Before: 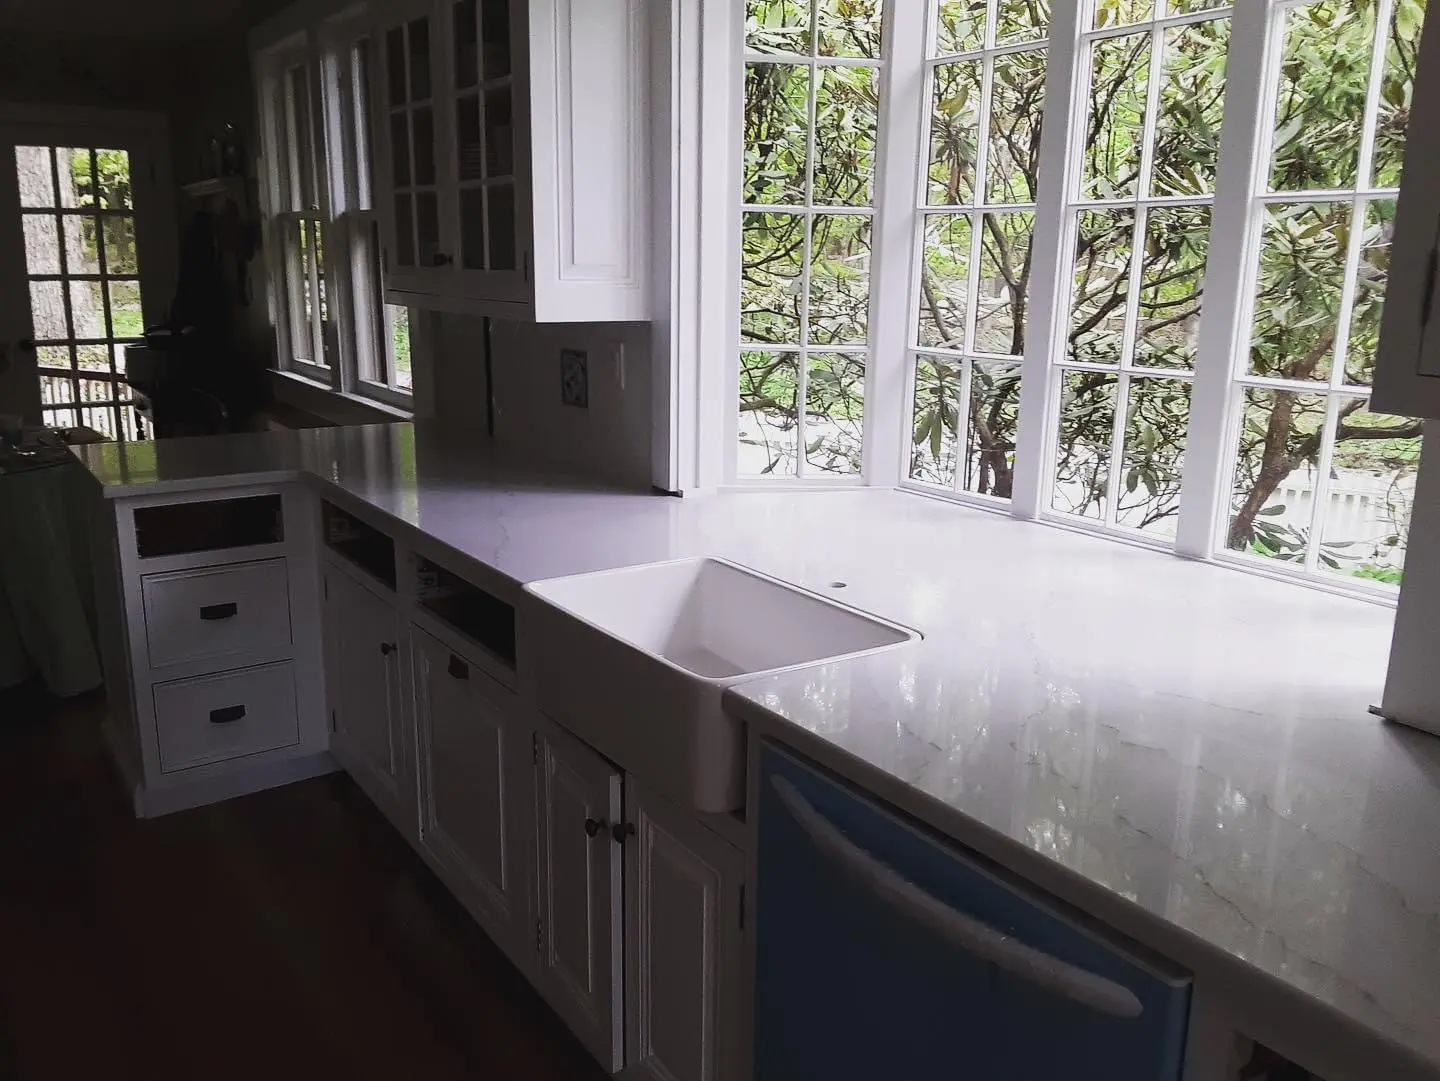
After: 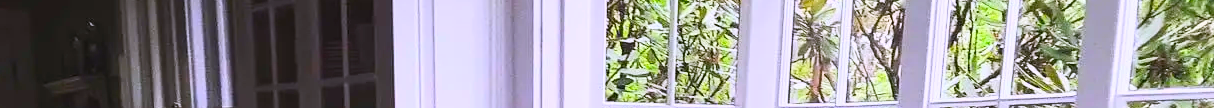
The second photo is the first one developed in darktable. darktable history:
crop and rotate: left 9.644%, top 9.491%, right 6.021%, bottom 80.509%
contrast brightness saturation: contrast 0.2, brightness 0.2, saturation 0.8
white balance: red 1.004, blue 1.096
